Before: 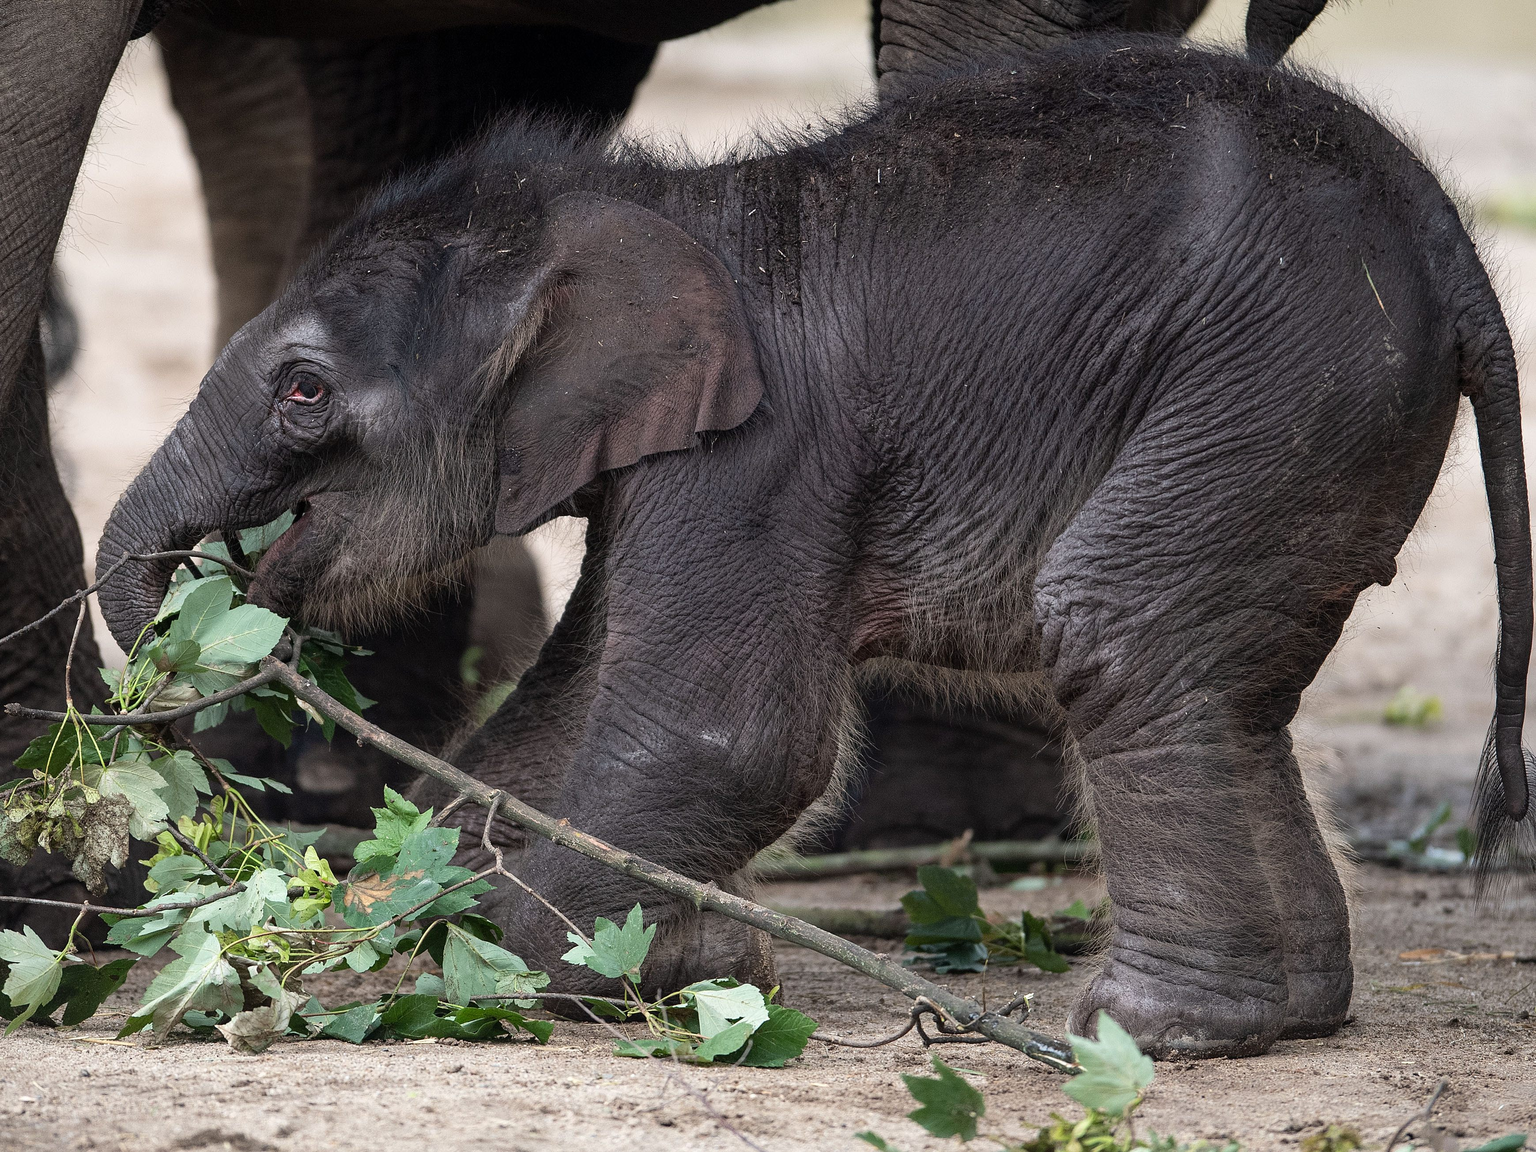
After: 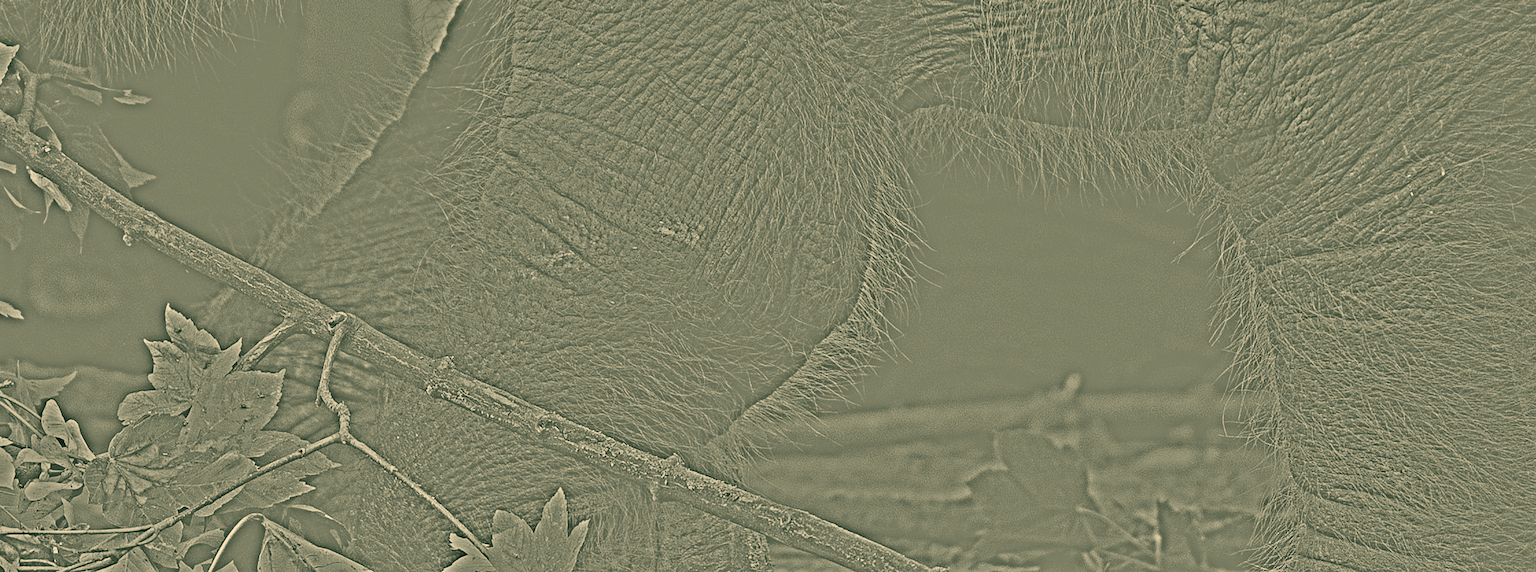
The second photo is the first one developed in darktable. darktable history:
crop: left 18.091%, top 51.13%, right 17.525%, bottom 16.85%
color correction: highlights a* 5.3, highlights b* 24.26, shadows a* -15.58, shadows b* 4.02
tone equalizer: on, module defaults
highpass: sharpness 25.84%, contrast boost 14.94%
exposure: black level correction -0.025, exposure -0.117 EV, compensate highlight preservation false
color balance rgb: perceptual saturation grading › global saturation 20%, perceptual saturation grading › highlights -25%, perceptual saturation grading › shadows 25%
contrast brightness saturation: contrast 0.4, brightness 0.05, saturation 0.25
